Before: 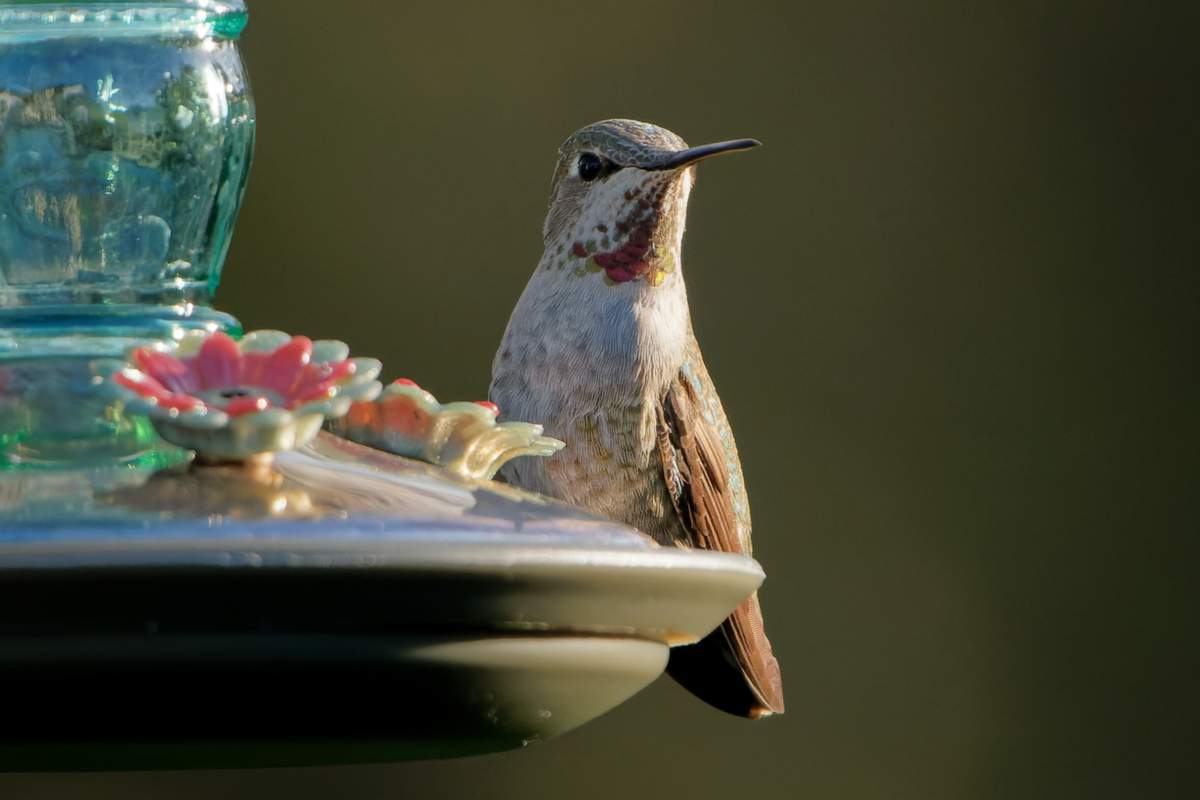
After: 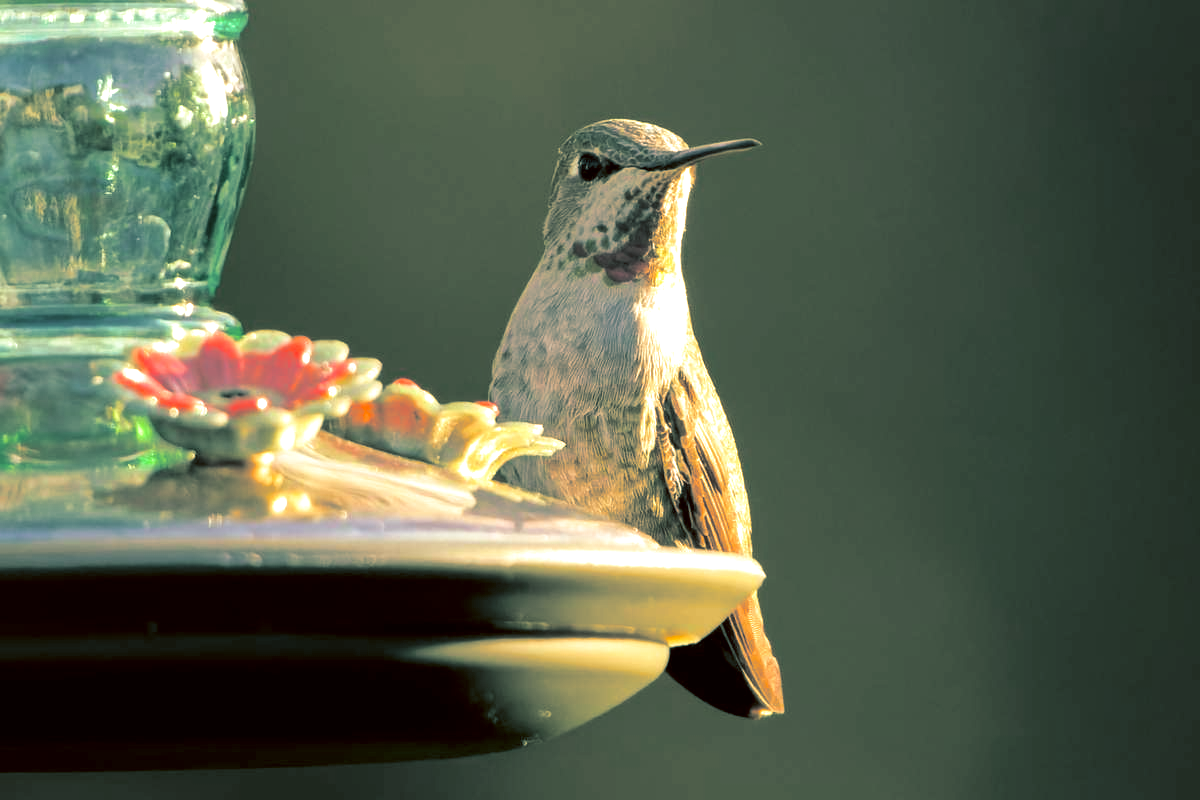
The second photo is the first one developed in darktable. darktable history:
color correction: highlights a* 1.12, highlights b* 24.26, shadows a* 15.58, shadows b* 24.26
split-toning: shadows › hue 186.43°, highlights › hue 49.29°, compress 30.29%
exposure: exposure 1 EV, compensate highlight preservation false
